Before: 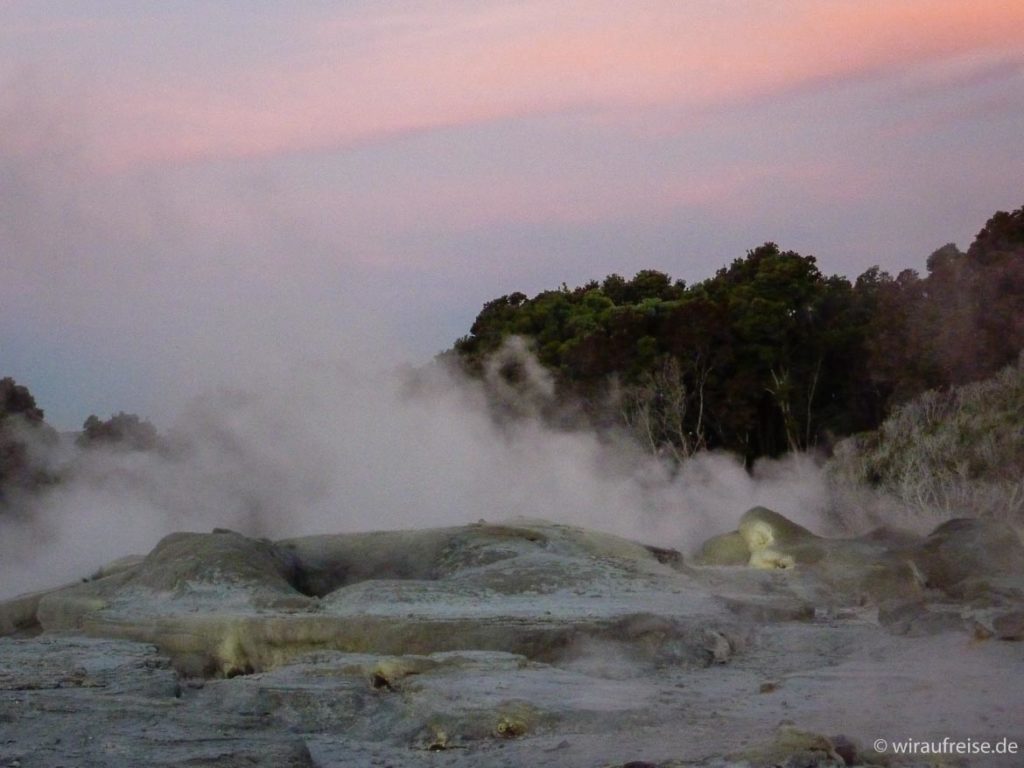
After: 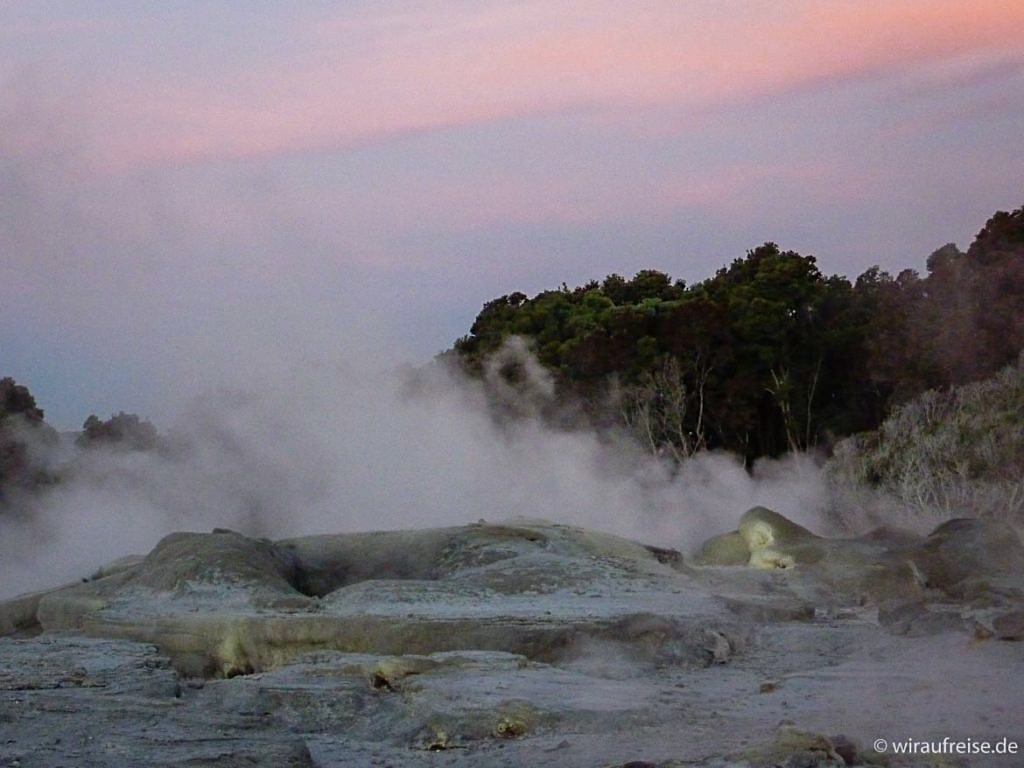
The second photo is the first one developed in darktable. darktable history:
sharpen: on, module defaults
color calibration: x 0.355, y 0.367, temperature 4700.38 K
